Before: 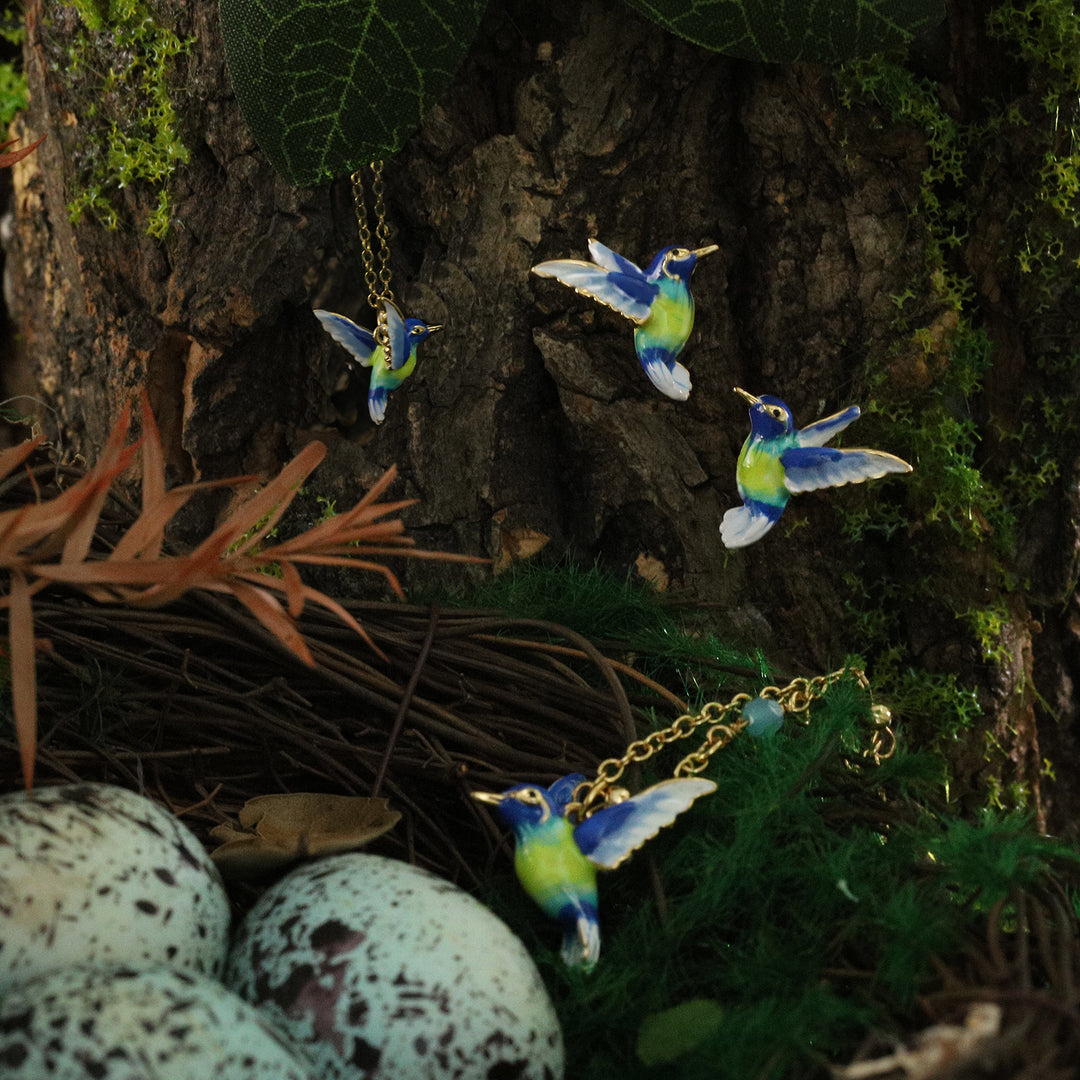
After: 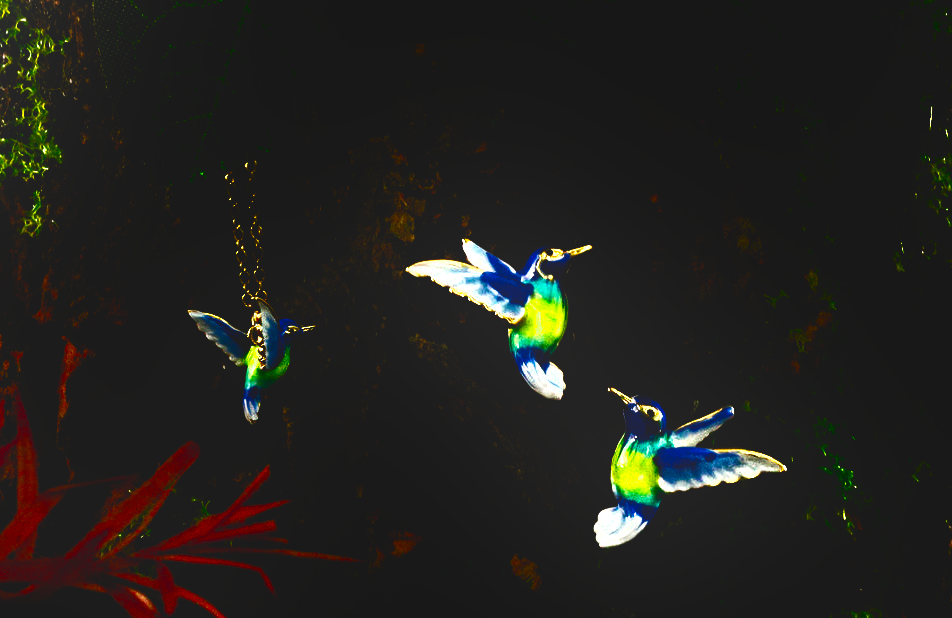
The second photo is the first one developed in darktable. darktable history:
crop and rotate: left 11.812%, bottom 42.776%
exposure: black level correction 0, exposure 1.1 EV, compensate exposure bias true, compensate highlight preservation false
shadows and highlights: shadows -88.03, highlights -35.45, shadows color adjustment 99.15%, highlights color adjustment 0%, soften with gaussian
base curve: curves: ch0 [(0, 0.036) (0.083, 0.04) (0.804, 1)], preserve colors none
